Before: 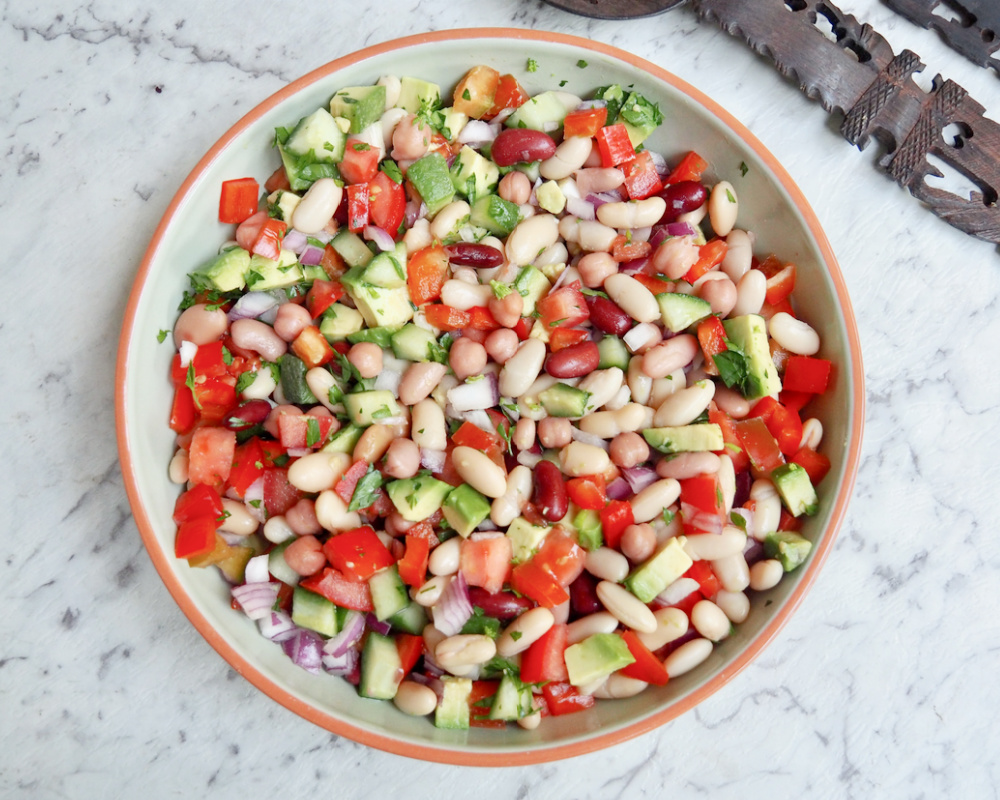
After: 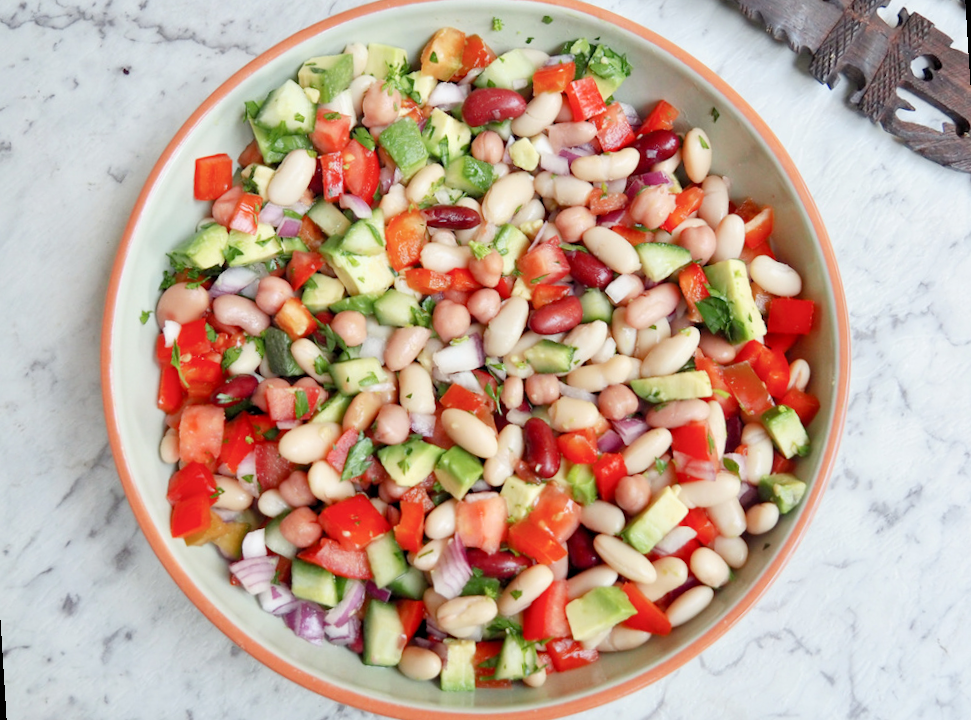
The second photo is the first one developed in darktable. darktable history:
levels: levels [0.018, 0.493, 1]
rotate and perspective: rotation -3.52°, crop left 0.036, crop right 0.964, crop top 0.081, crop bottom 0.919
